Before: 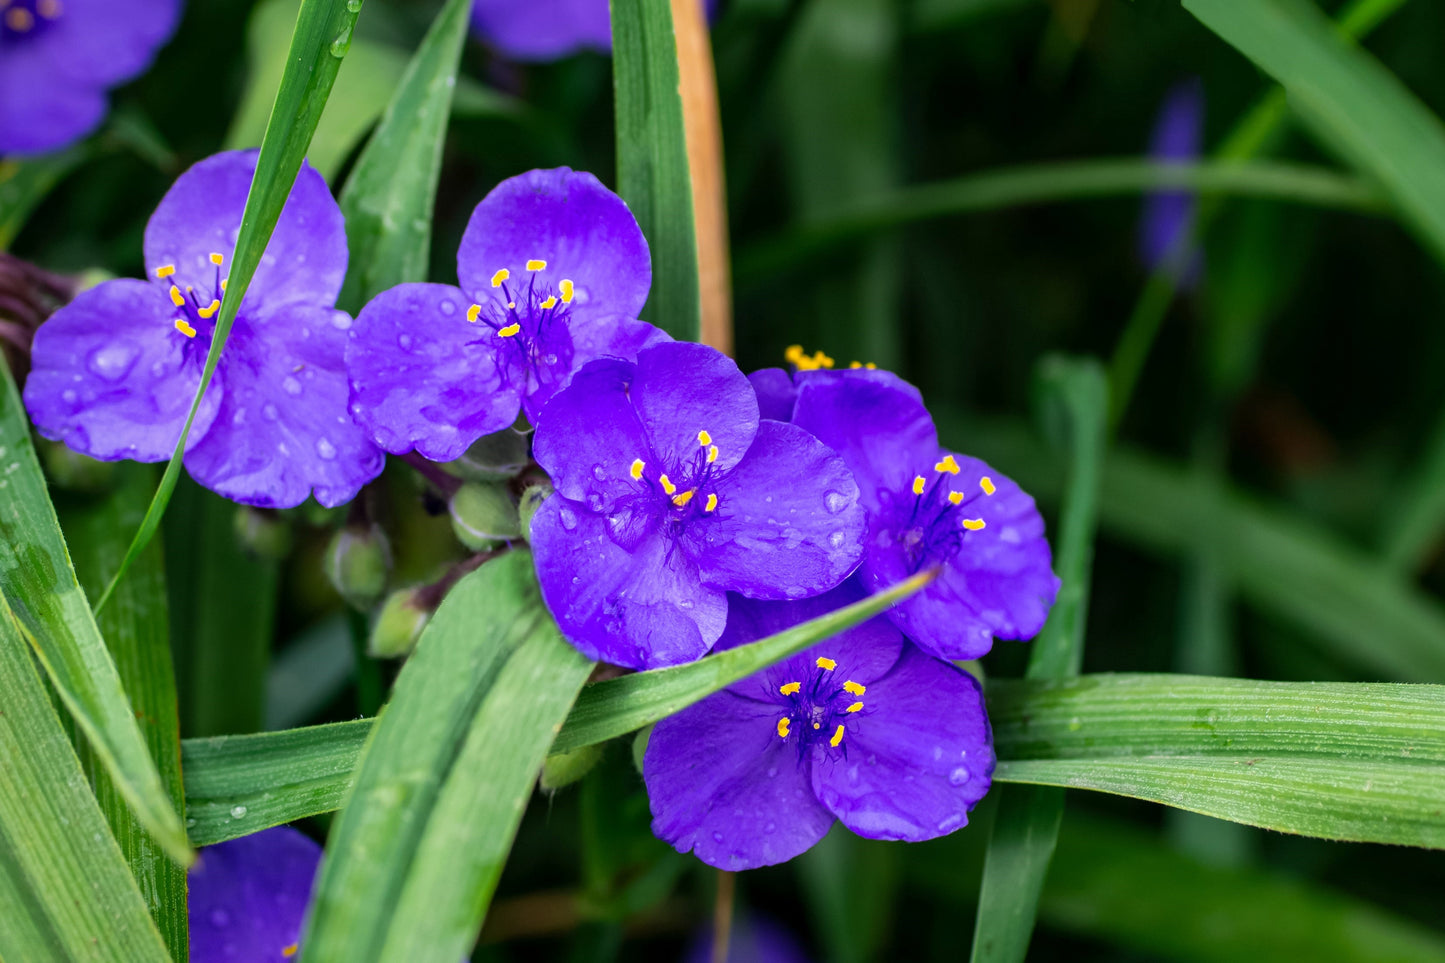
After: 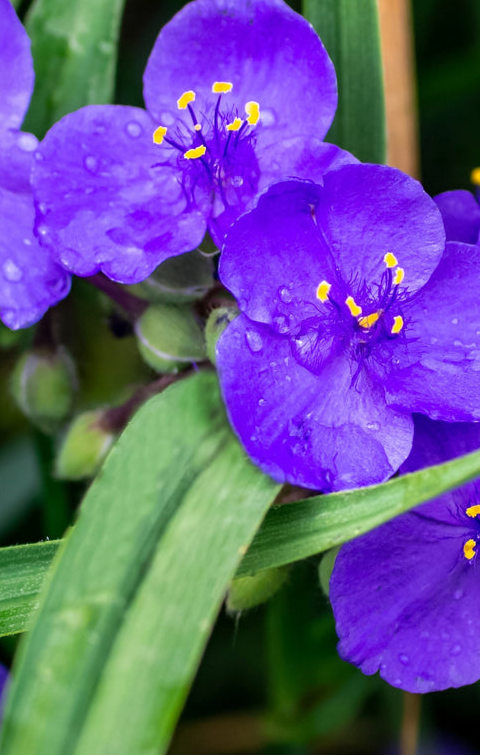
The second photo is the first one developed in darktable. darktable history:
crop and rotate: left 21.775%, top 18.54%, right 44.96%, bottom 2.967%
